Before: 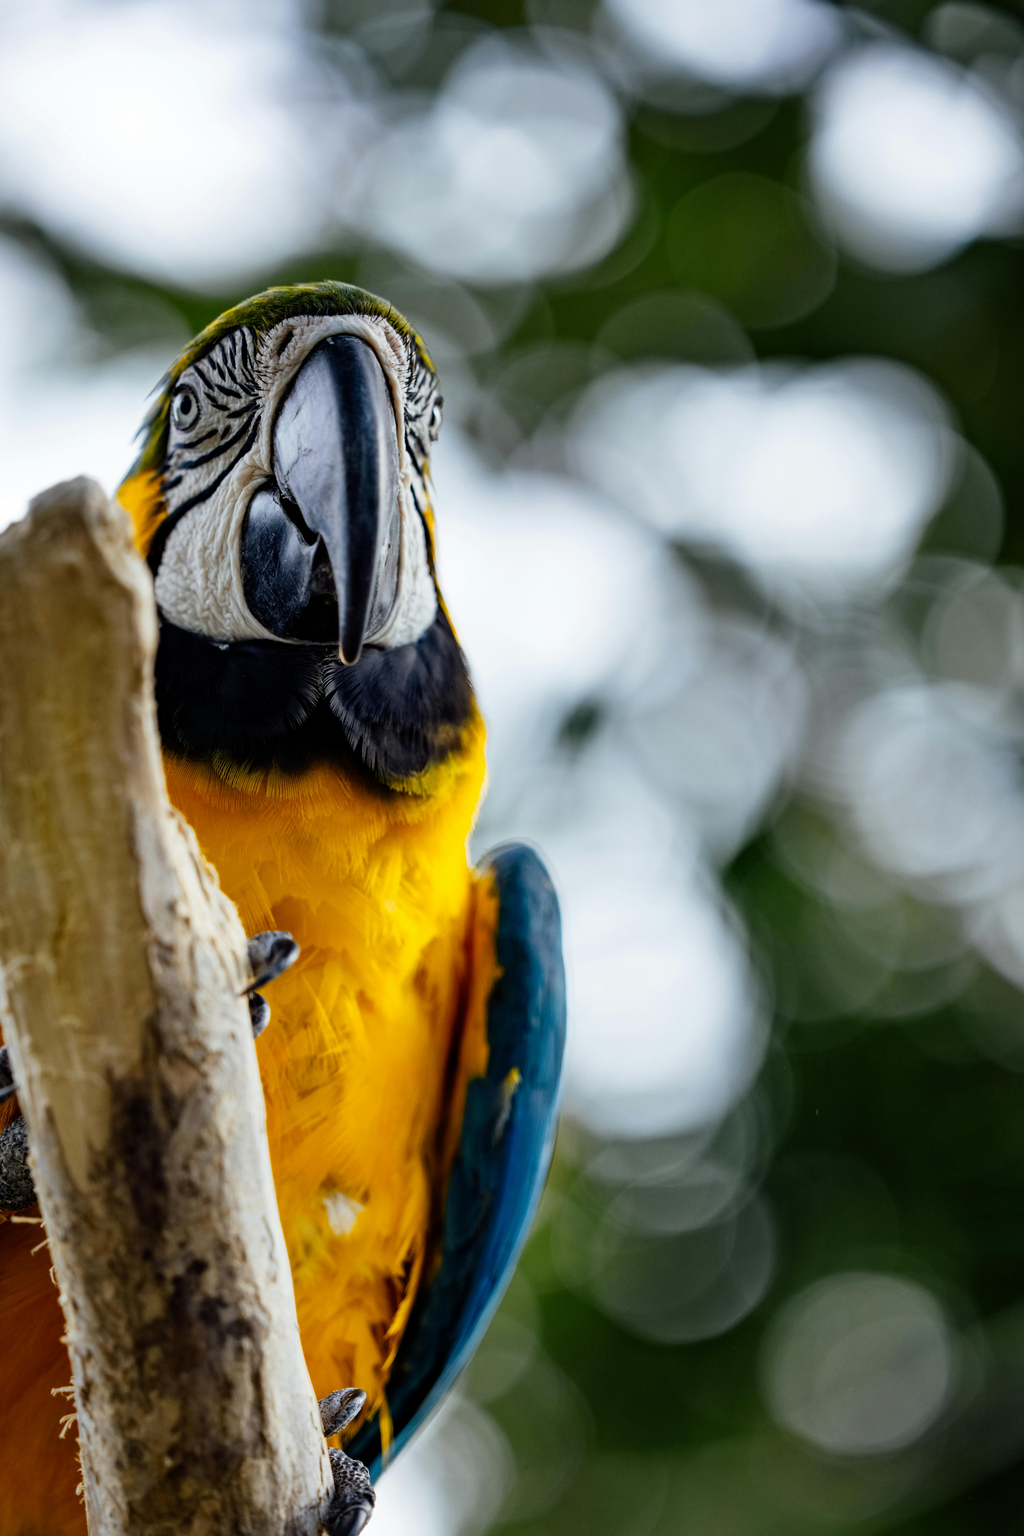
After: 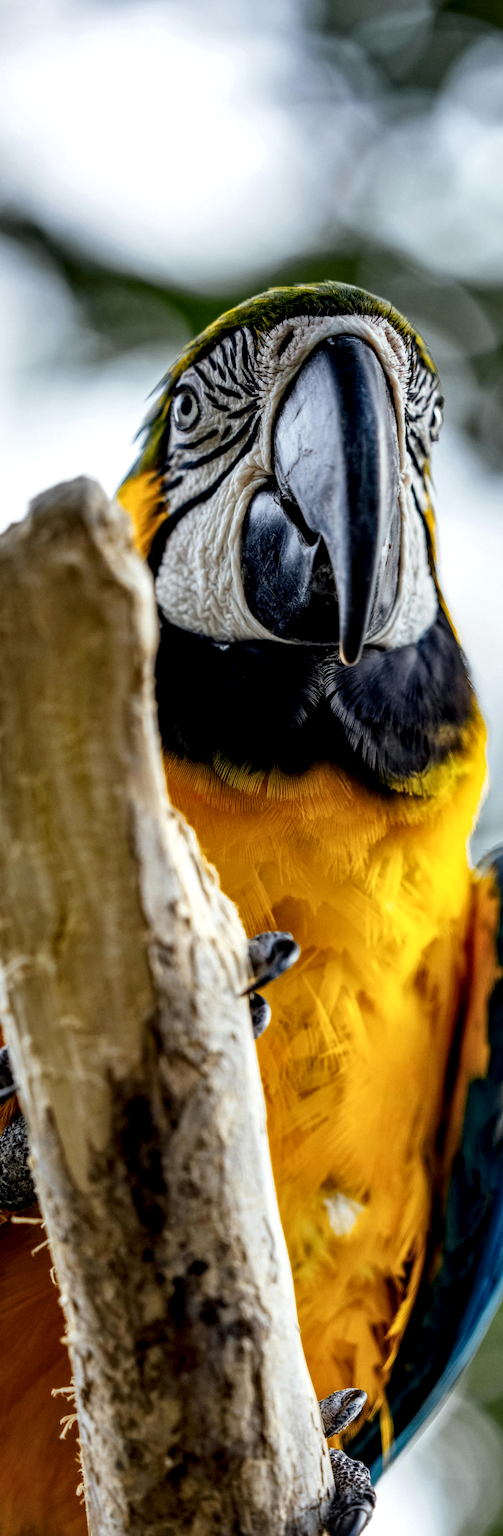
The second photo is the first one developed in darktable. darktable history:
local contrast: detail 150%
crop and rotate: left 0%, top 0%, right 50.845%
